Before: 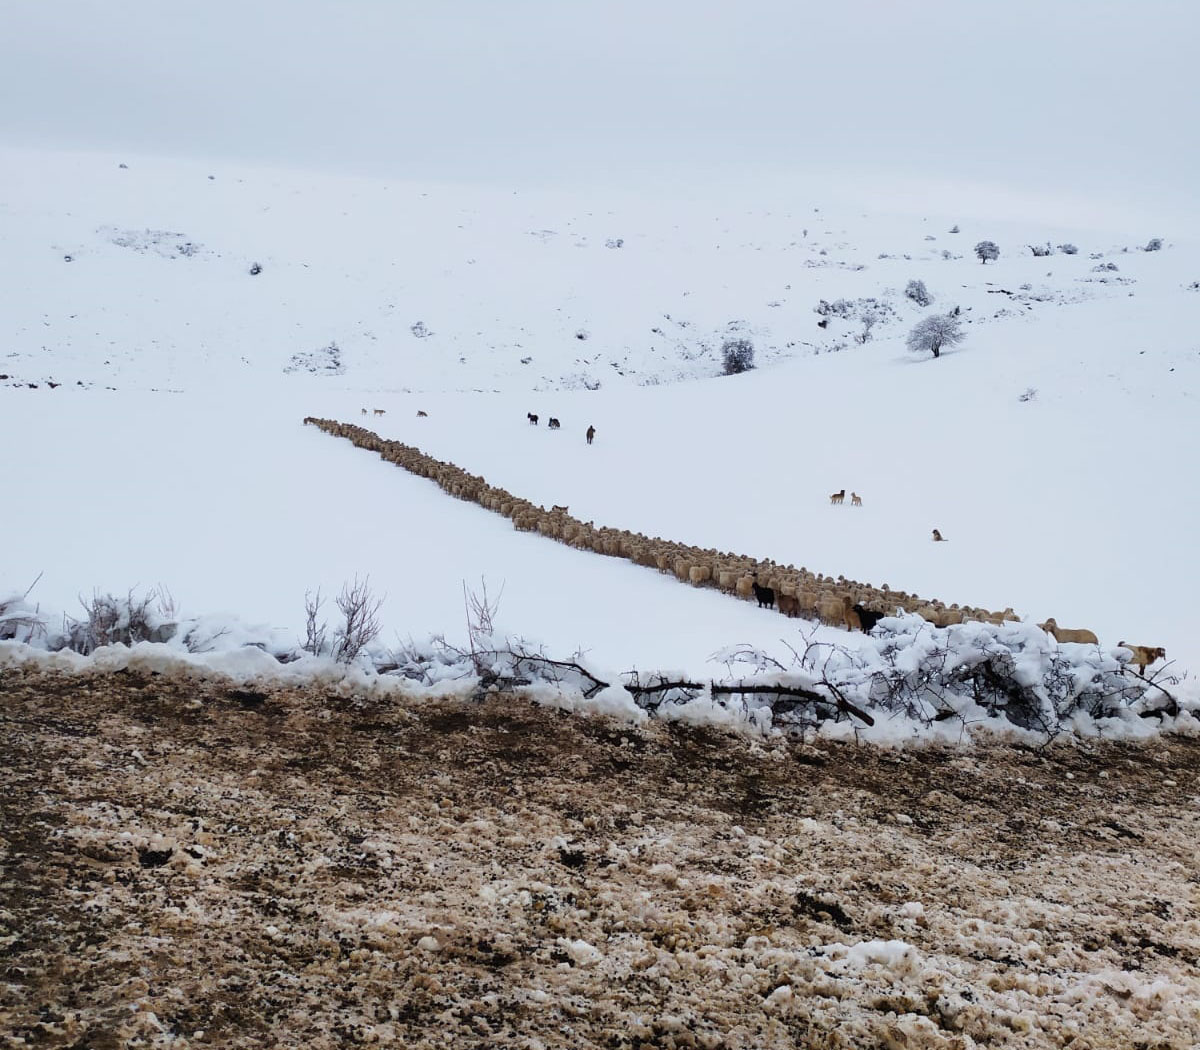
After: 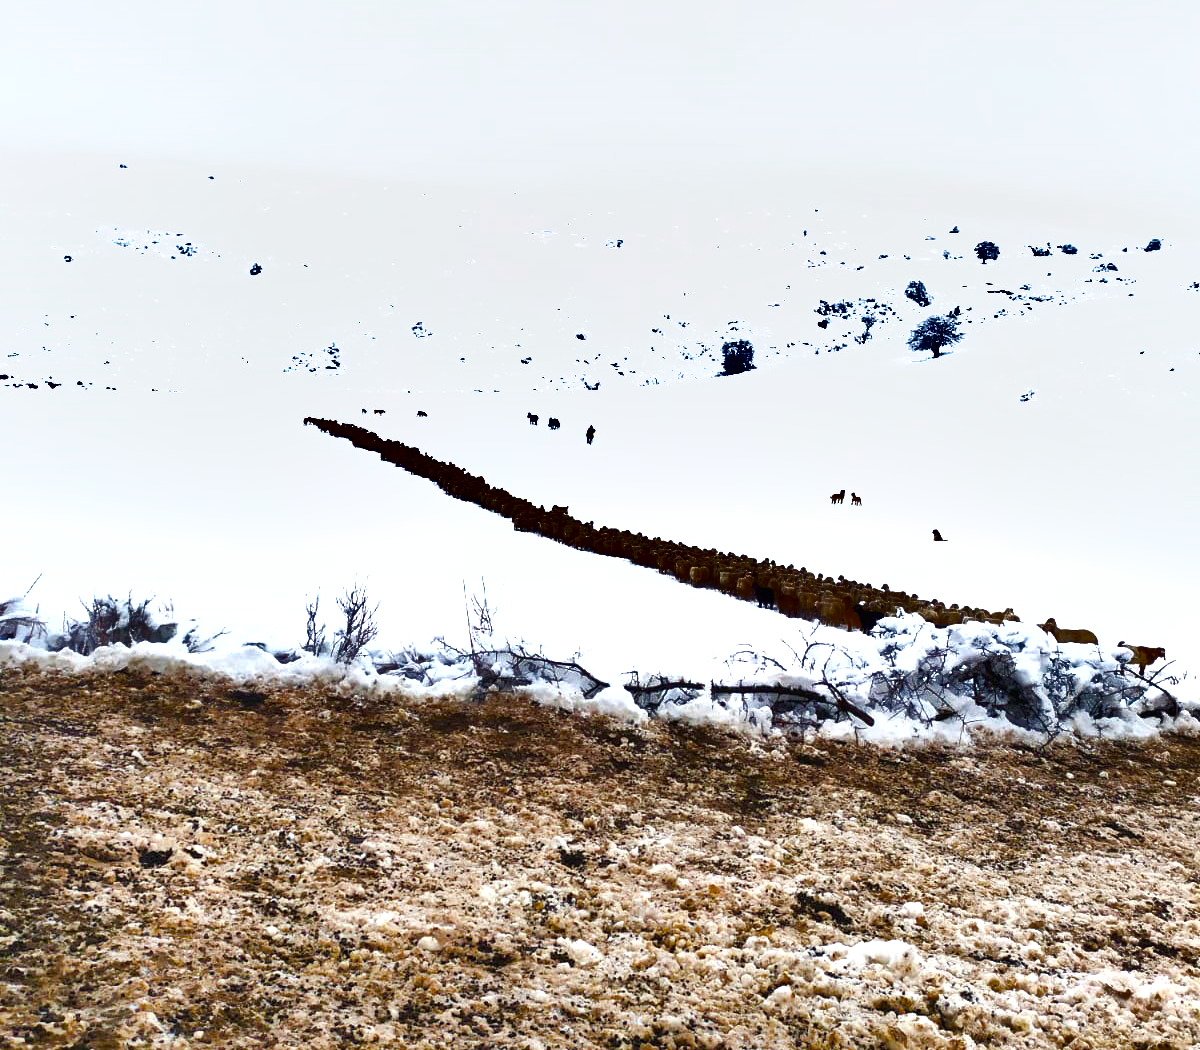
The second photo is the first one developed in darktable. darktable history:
color correction: highlights b* 2.91
shadows and highlights: radius 107.25, shadows 43.93, highlights -67.52, low approximation 0.01, soften with gaussian
color balance rgb: linear chroma grading › global chroma 14.395%, perceptual saturation grading › global saturation 0.001%, perceptual saturation grading › highlights -17.67%, perceptual saturation grading › mid-tones 32.91%, perceptual saturation grading › shadows 50.424%, global vibrance 20%
exposure: black level correction 0, exposure 1.001 EV, compensate highlight preservation false
